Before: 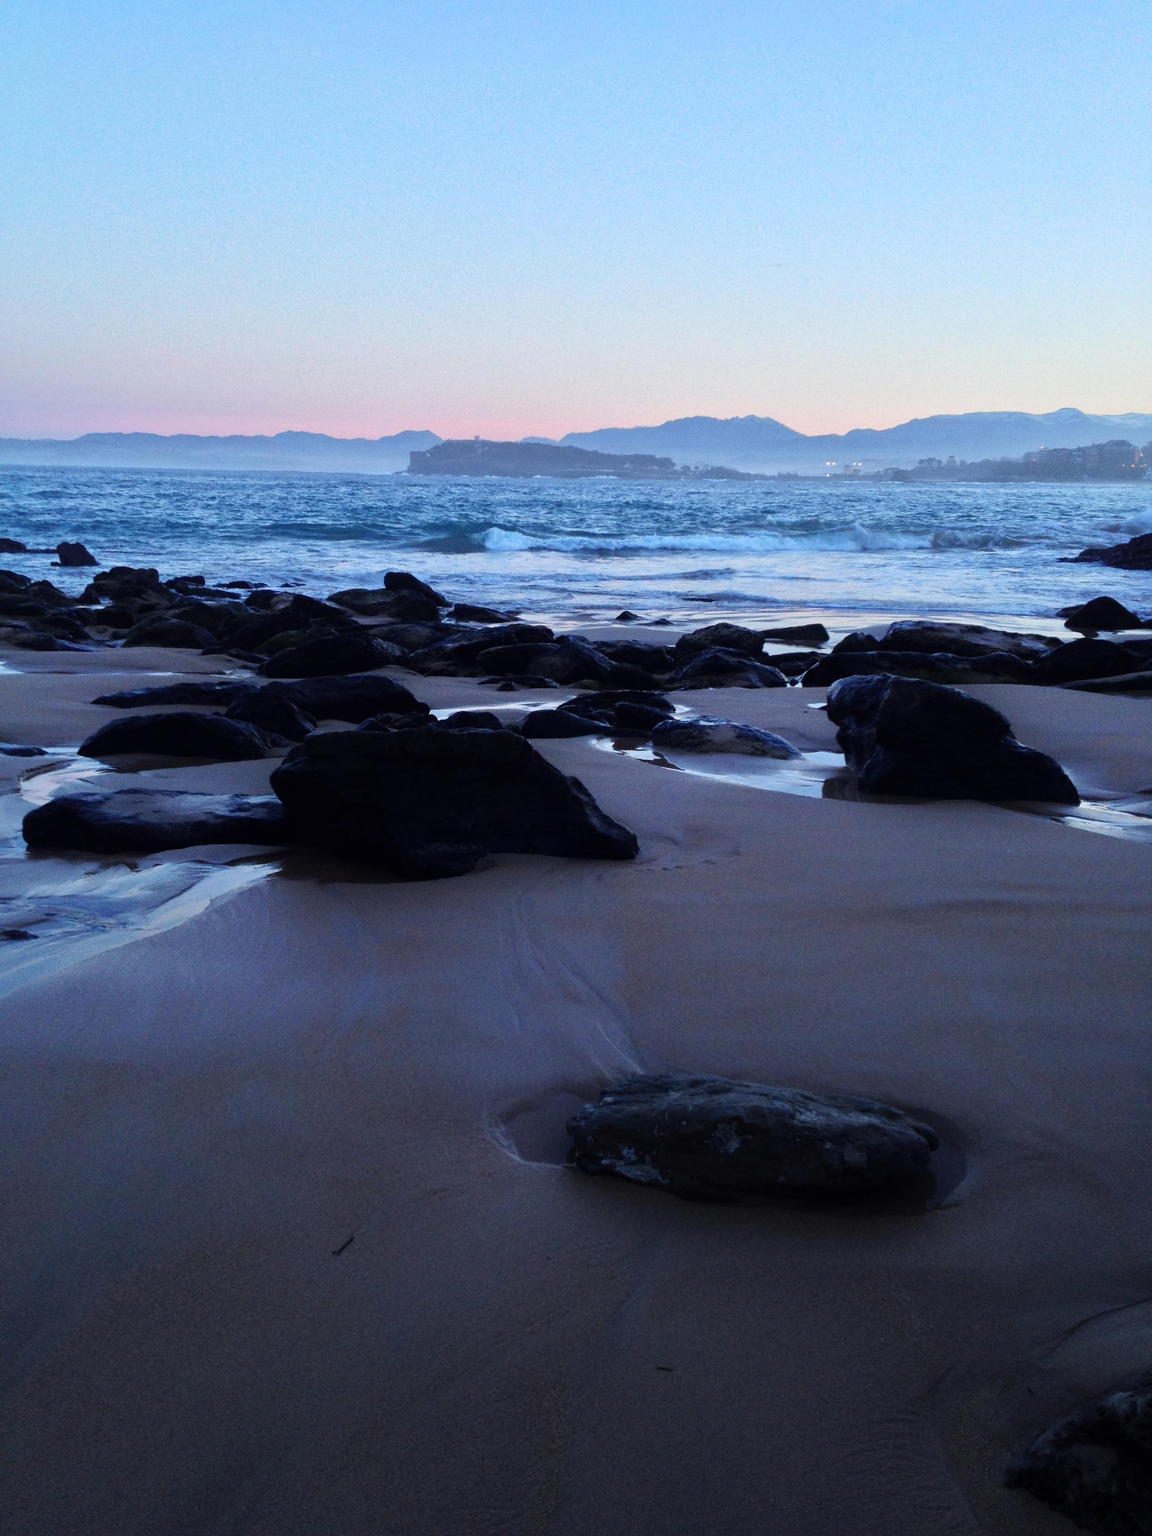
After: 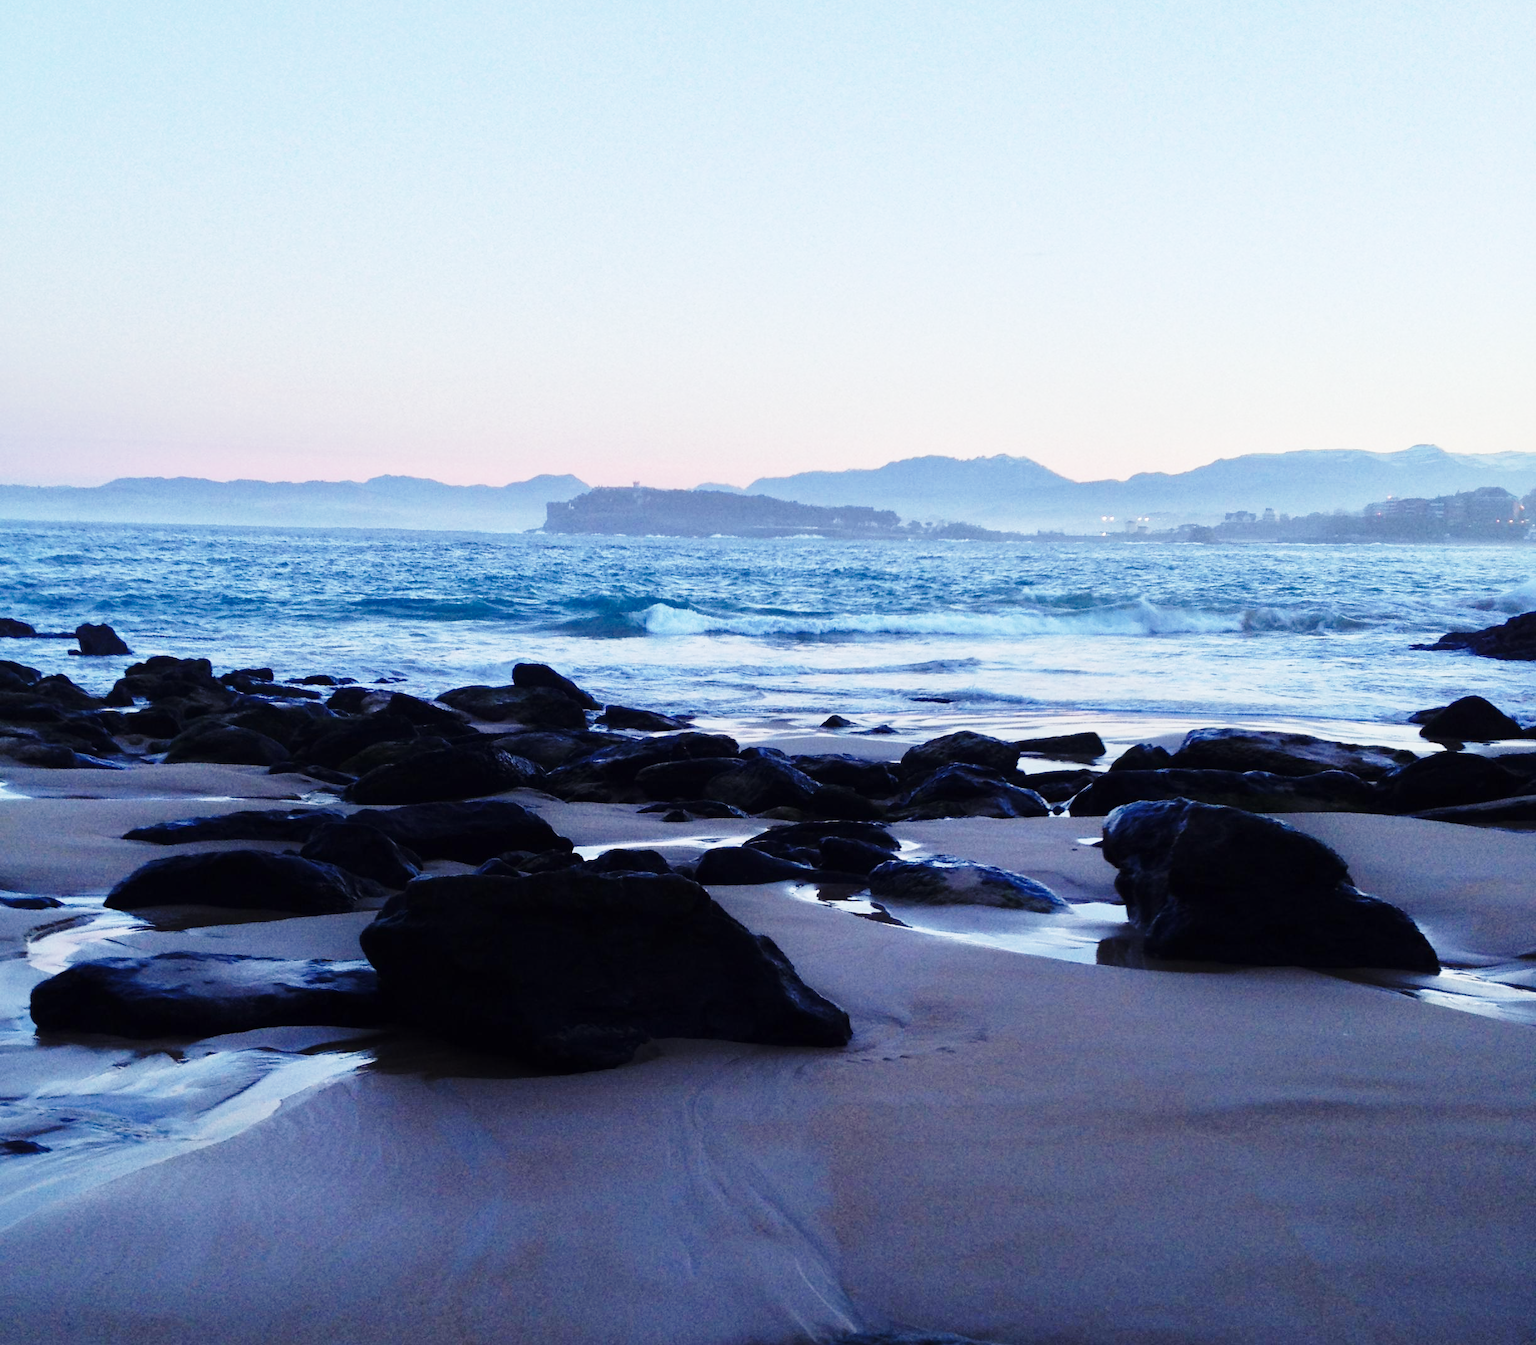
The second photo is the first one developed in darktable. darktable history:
crop and rotate: top 4.88%, bottom 29.428%
levels: white 99.92%
tone curve: curves: ch0 [(0, 0) (0.915, 0.89) (1, 1)], color space Lab, linked channels, preserve colors none
base curve: curves: ch0 [(0, 0) (0.028, 0.03) (0.121, 0.232) (0.46, 0.748) (0.859, 0.968) (1, 1)], preserve colors none
